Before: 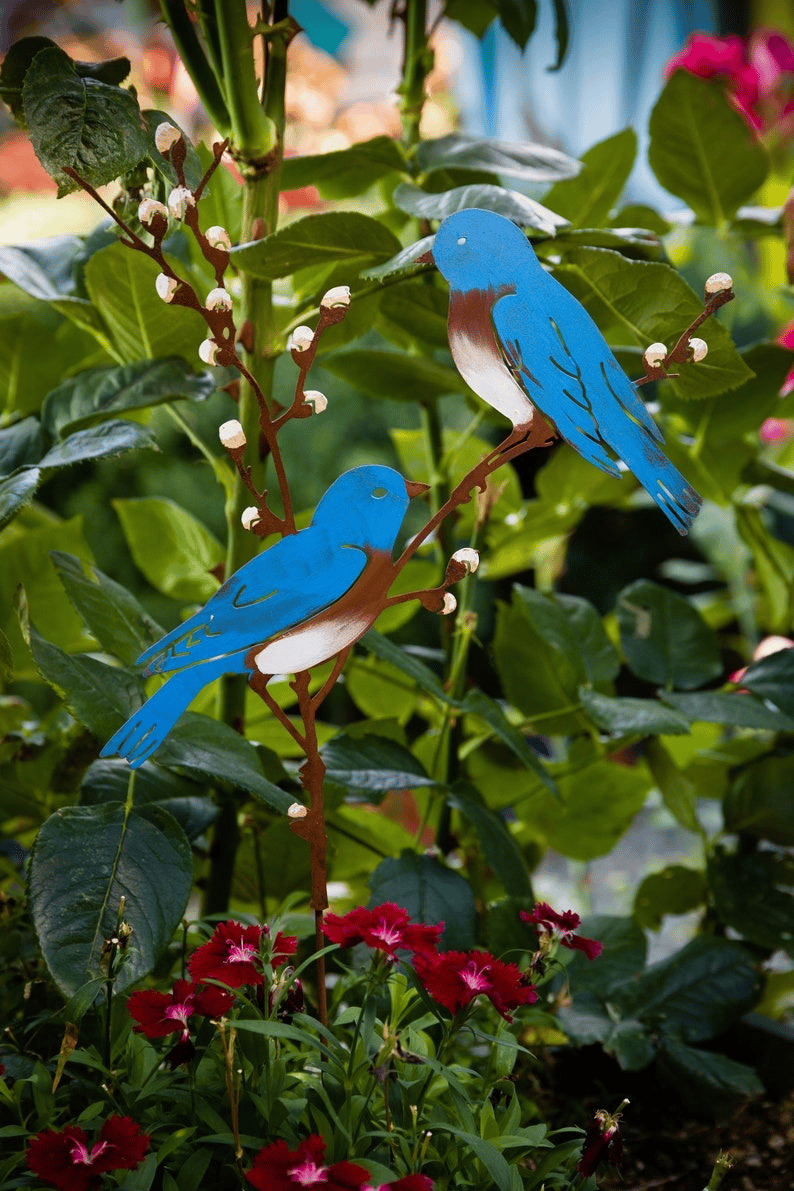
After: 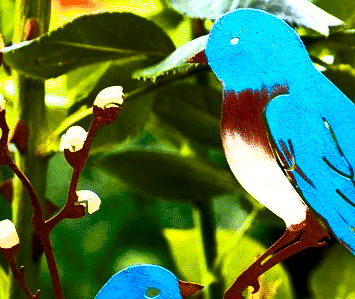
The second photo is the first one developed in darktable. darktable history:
contrast brightness saturation: contrast 0.62, brightness 0.34, saturation 0.14
crop: left 28.64%, top 16.832%, right 26.637%, bottom 58.055%
local contrast: mode bilateral grid, contrast 20, coarseness 50, detail 159%, midtone range 0.2
color balance rgb: linear chroma grading › global chroma 9%, perceptual saturation grading › global saturation 36%, perceptual saturation grading › shadows 35%, perceptual brilliance grading › global brilliance 15%, perceptual brilliance grading › shadows -35%, global vibrance 15%
shadows and highlights: soften with gaussian
